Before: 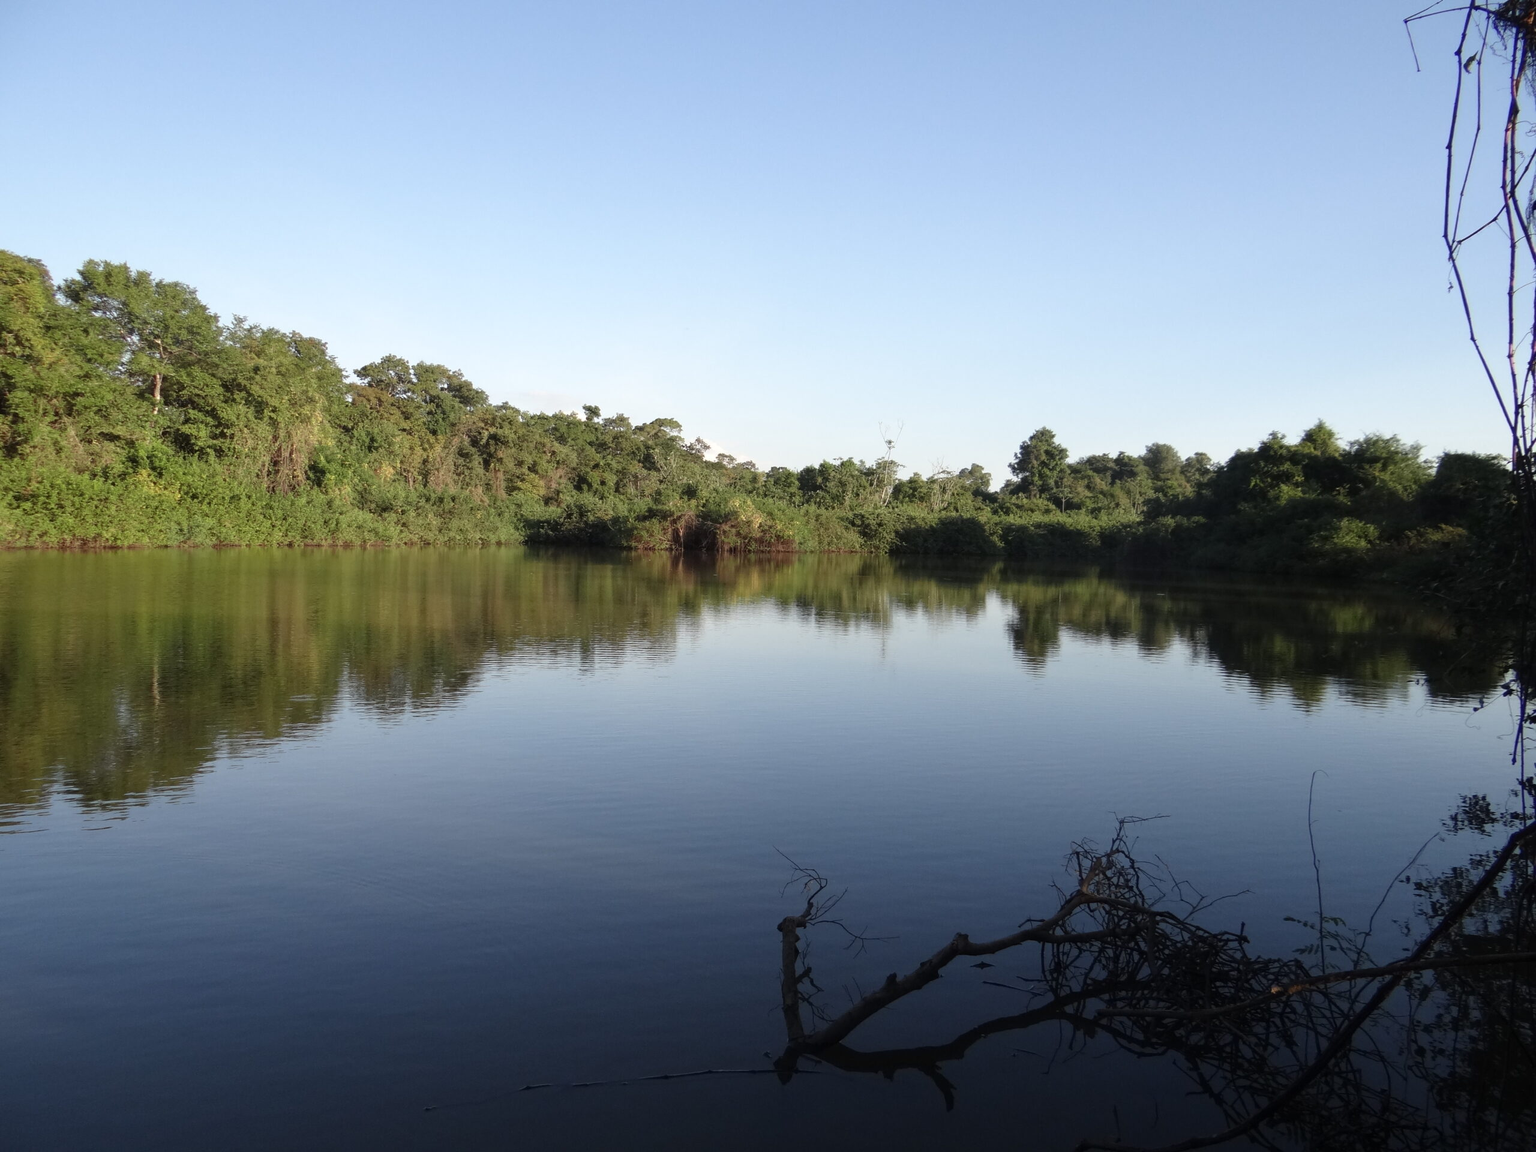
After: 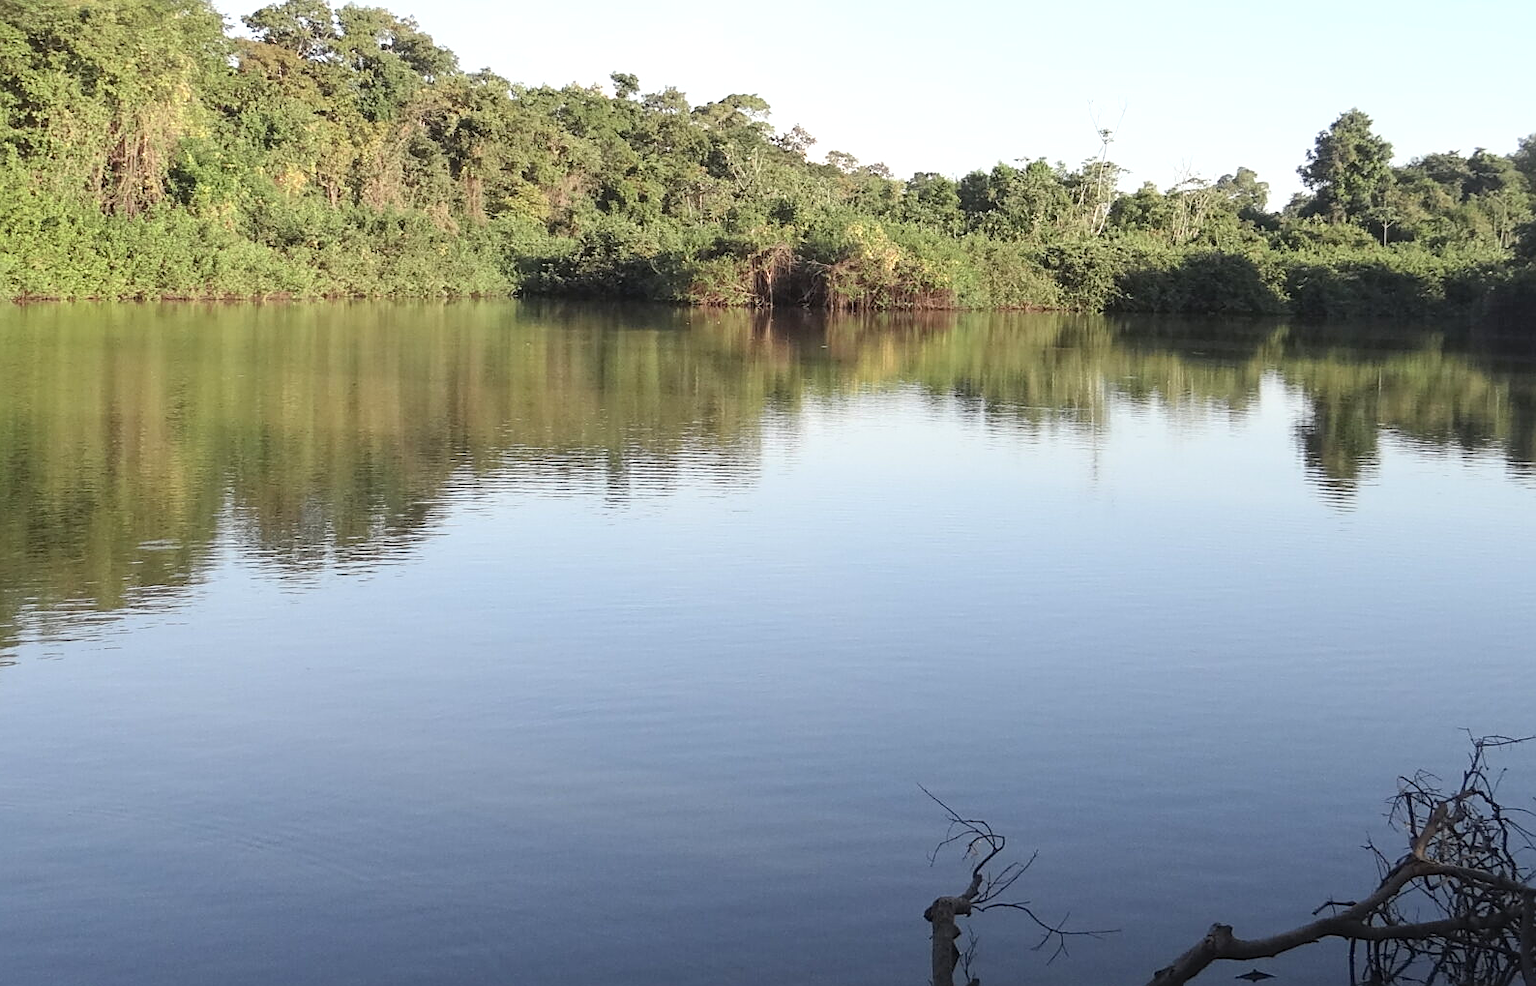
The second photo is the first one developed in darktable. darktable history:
exposure: exposure 0.29 EV, compensate highlight preservation false
contrast brightness saturation: contrast 0.14, brightness 0.21
crop: left 13.312%, top 31.28%, right 24.627%, bottom 15.582%
sharpen: on, module defaults
